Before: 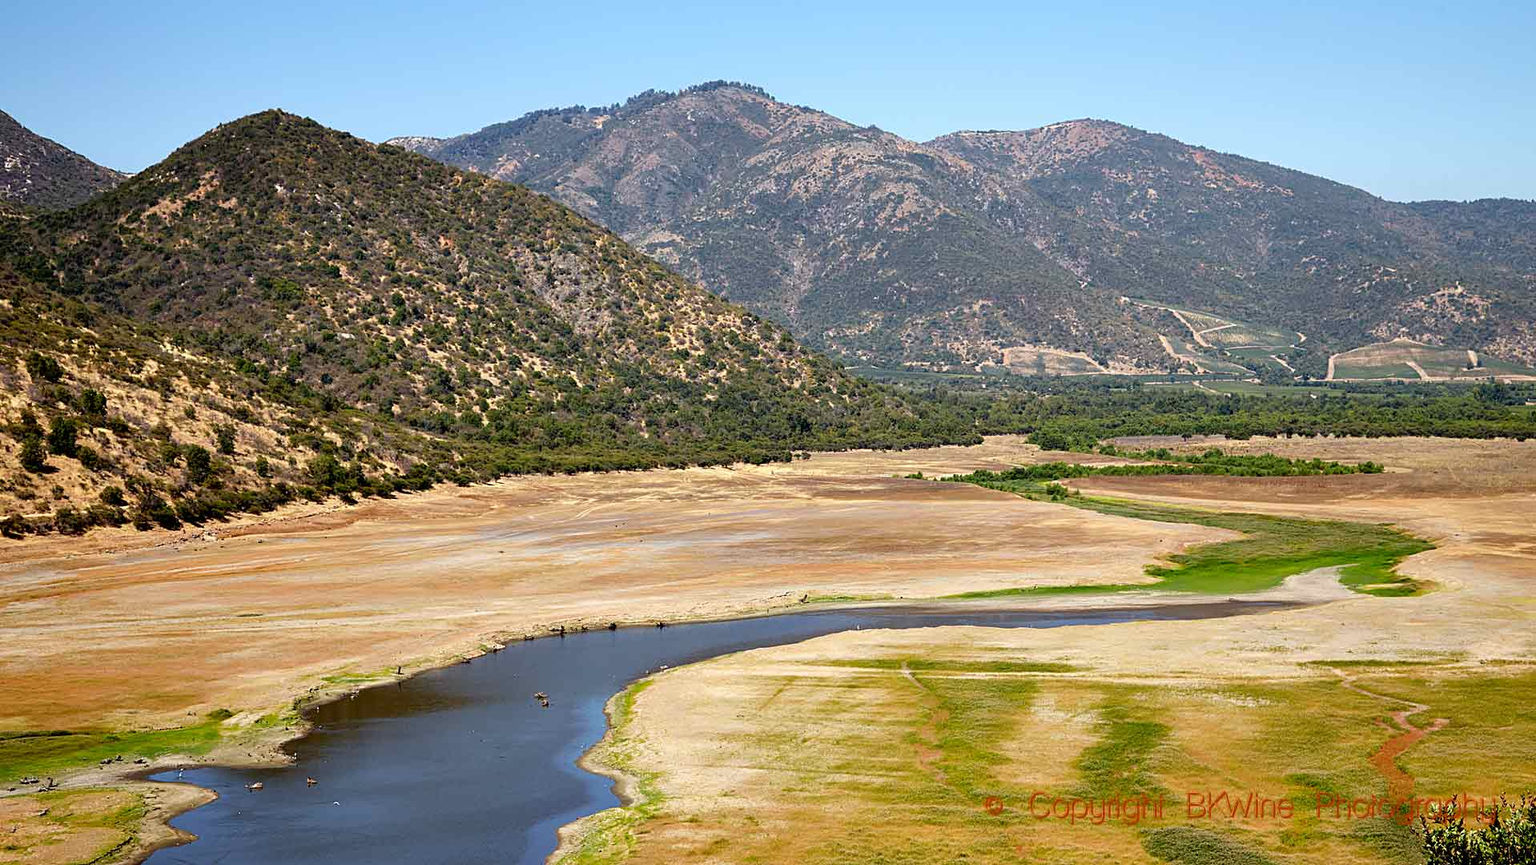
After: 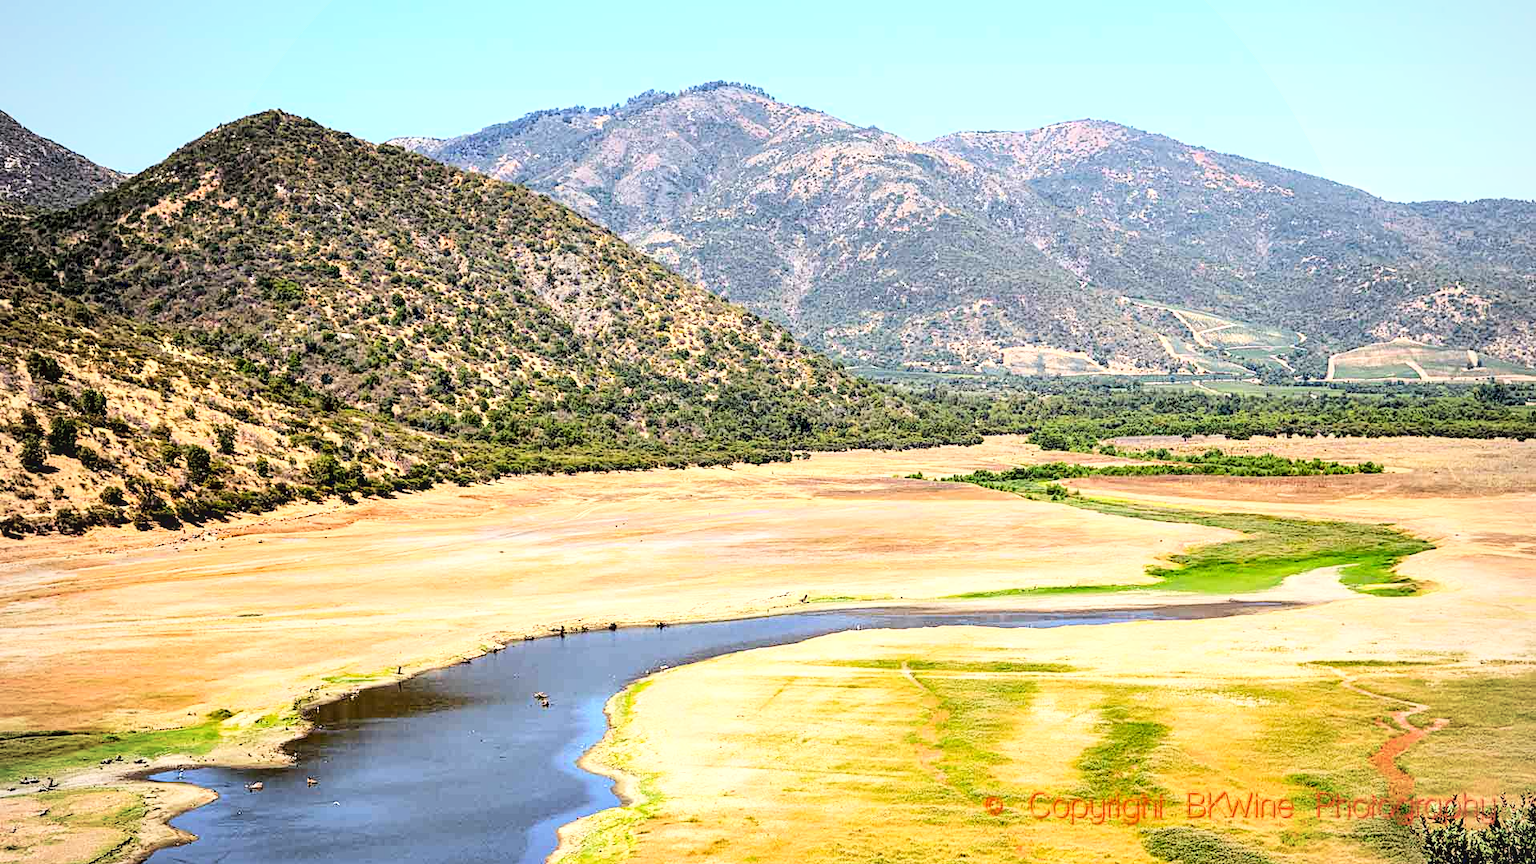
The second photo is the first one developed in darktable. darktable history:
color correction: highlights a* -0.087, highlights b* 0.078
vignetting: brightness -0.155, unbound false
local contrast: on, module defaults
base curve: curves: ch0 [(0, 0.003) (0.001, 0.002) (0.006, 0.004) (0.02, 0.022) (0.048, 0.086) (0.094, 0.234) (0.162, 0.431) (0.258, 0.629) (0.385, 0.8) (0.548, 0.918) (0.751, 0.988) (1, 1)]
tone equalizer: on, module defaults
